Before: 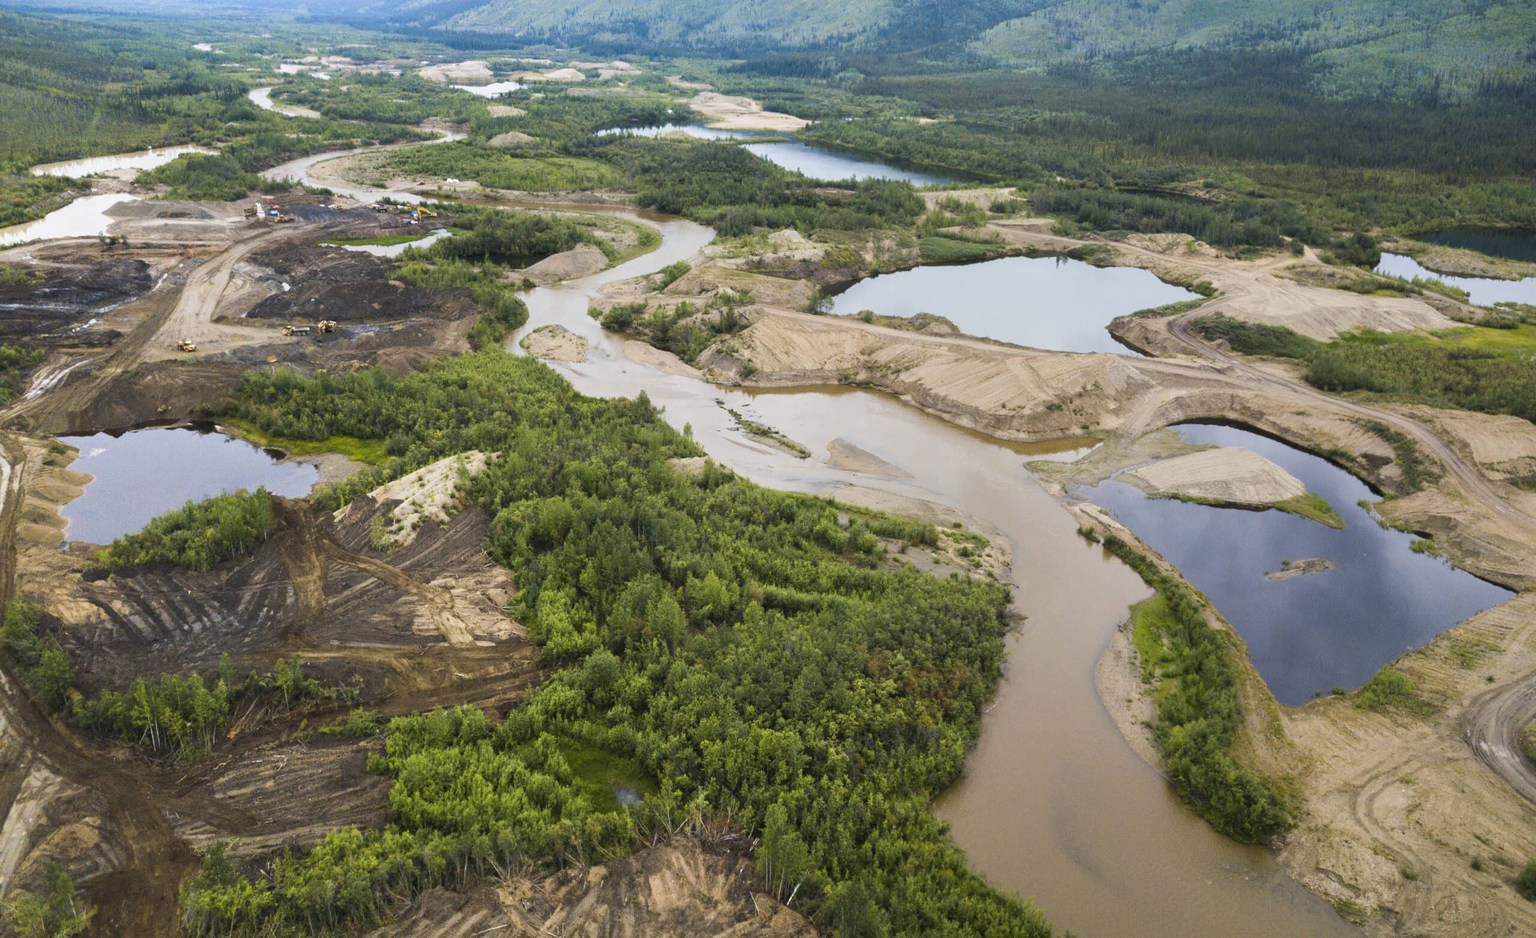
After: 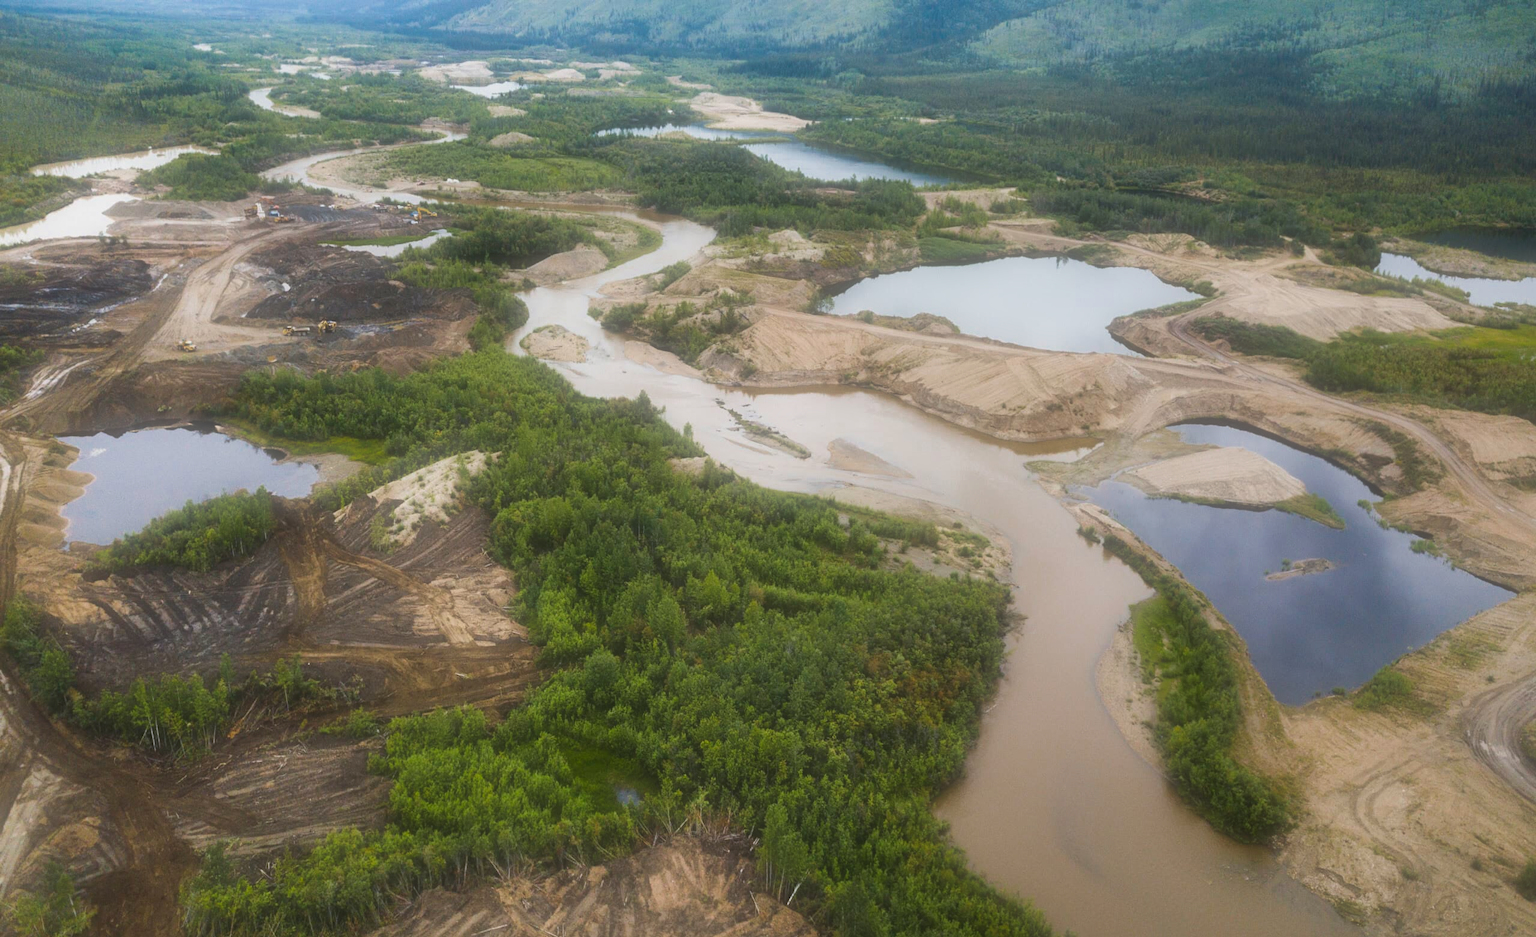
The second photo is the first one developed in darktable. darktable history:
color zones: curves: ch0 [(0, 0.425) (0.143, 0.422) (0.286, 0.42) (0.429, 0.419) (0.571, 0.419) (0.714, 0.42) (0.857, 0.422) (1, 0.425)]
soften: size 60.24%, saturation 65.46%, brightness 0.506 EV, mix 25.7%
